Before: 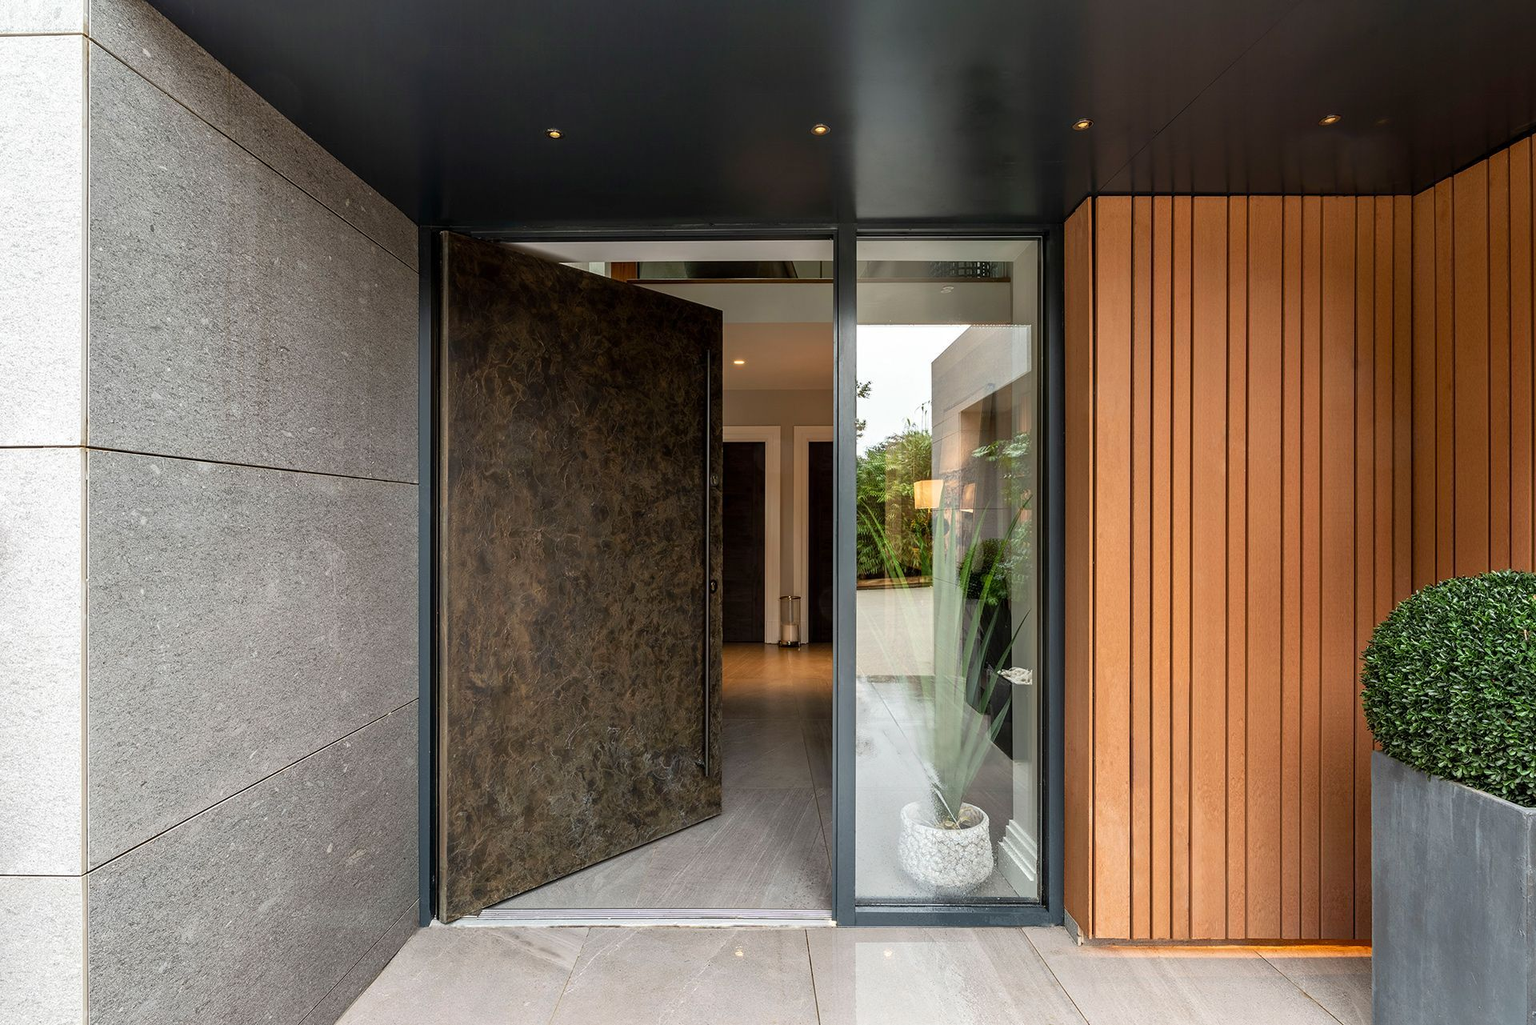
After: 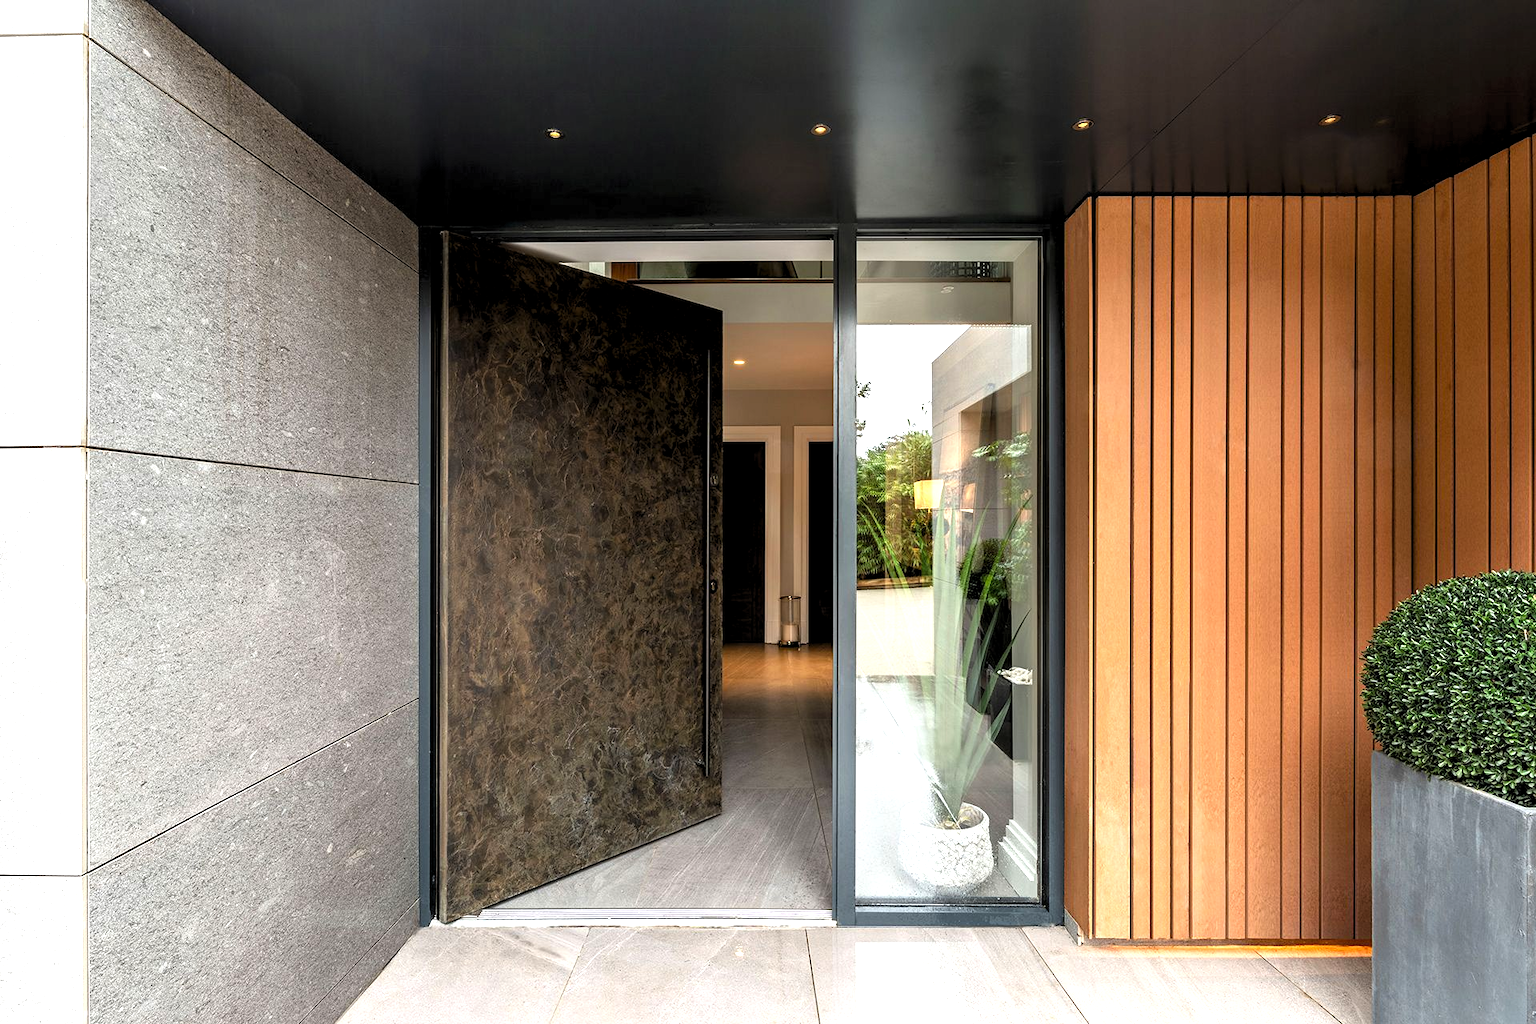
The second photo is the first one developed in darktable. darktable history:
exposure: black level correction 0.001, exposure 0.5 EV, compensate highlight preservation false
levels: levels [0.062, 0.494, 0.925]
